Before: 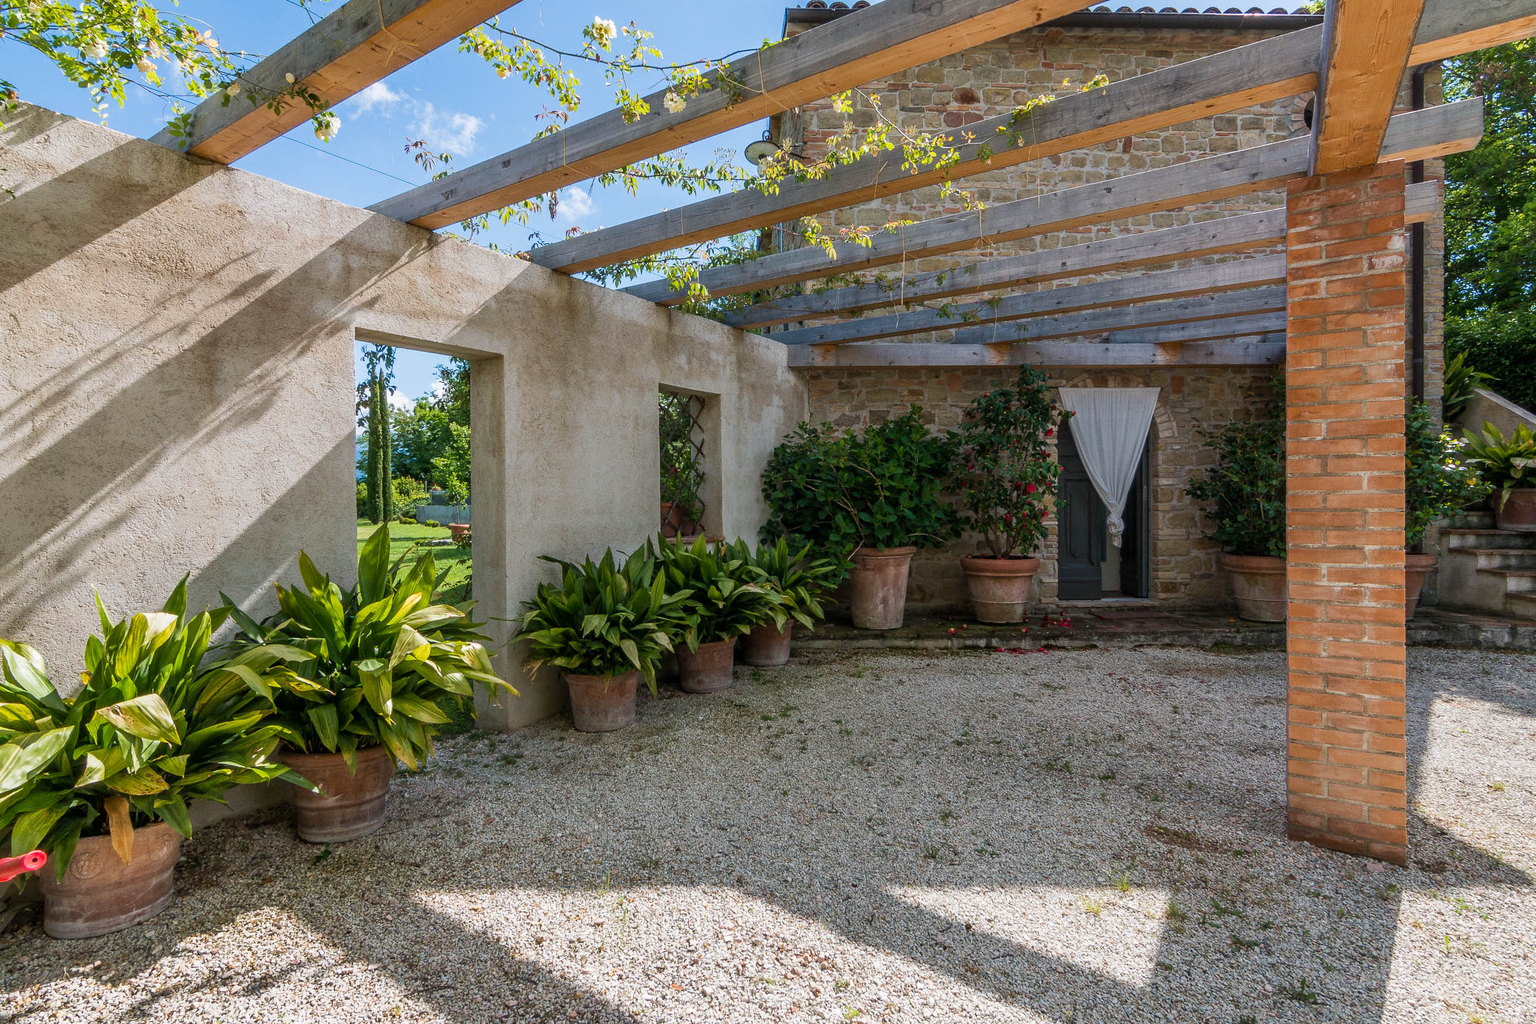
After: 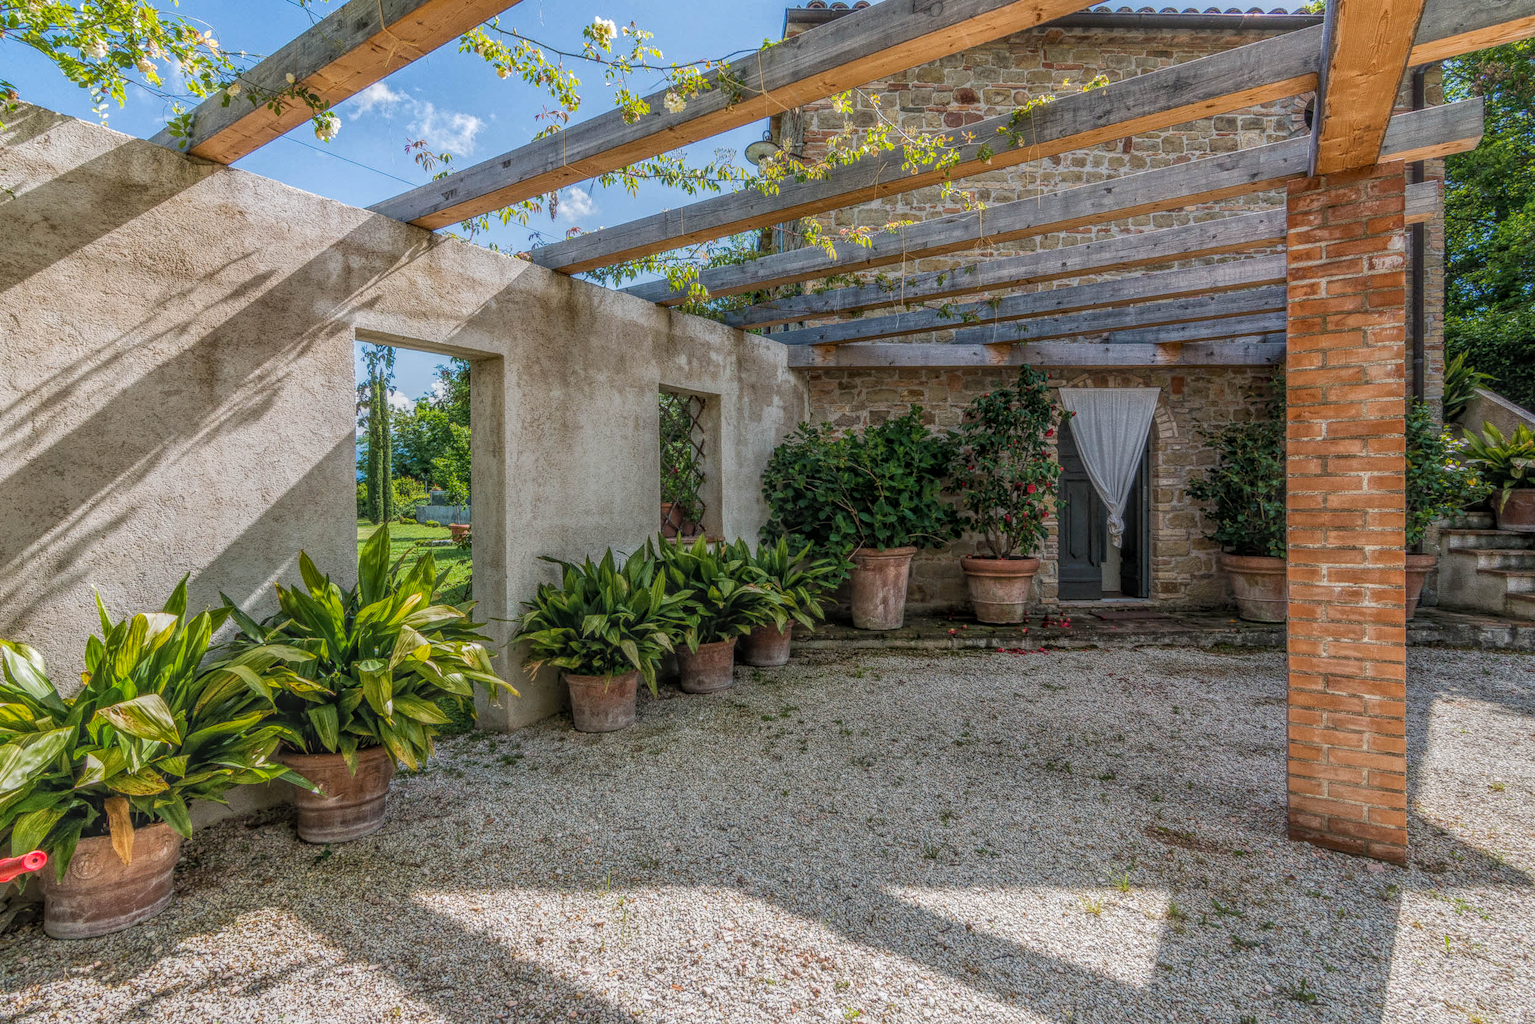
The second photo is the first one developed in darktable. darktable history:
local contrast: highlights 20%, shadows 25%, detail 200%, midtone range 0.2
